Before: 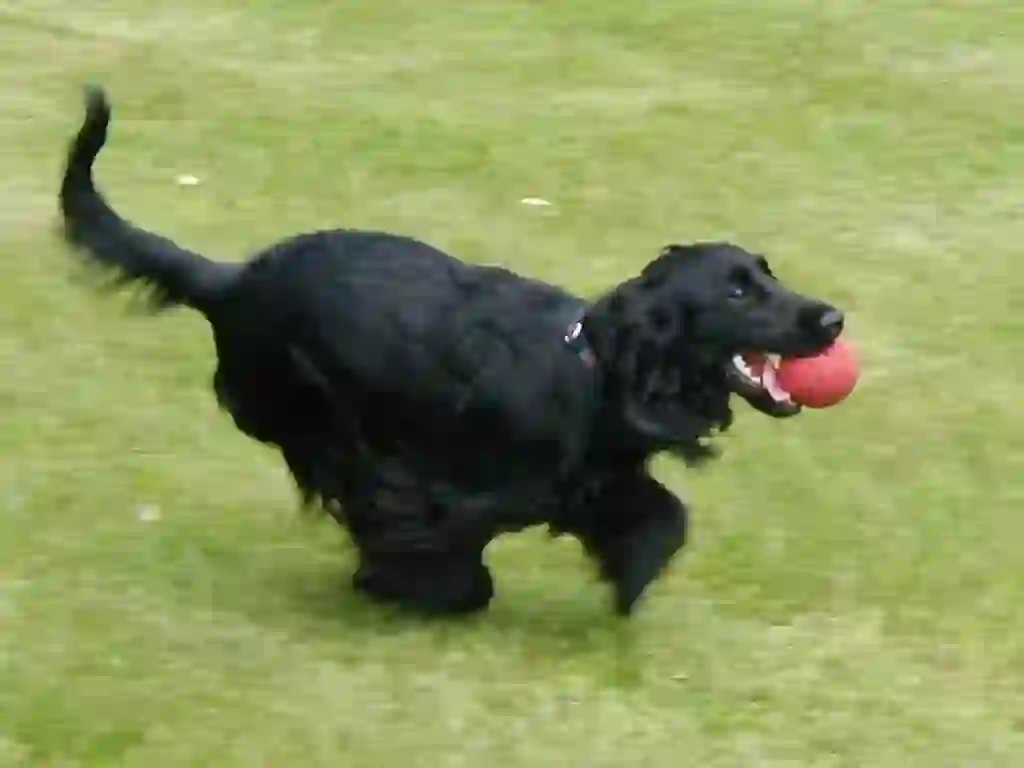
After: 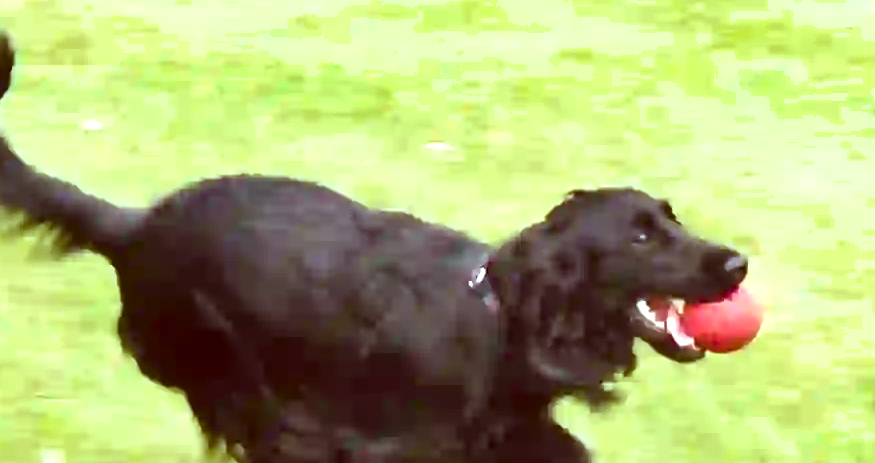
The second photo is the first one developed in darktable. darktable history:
exposure: black level correction 0, exposure 1.105 EV, compensate highlight preservation false
color correction: highlights a* -7.25, highlights b* -0.157, shadows a* 20.16, shadows b* 11.58
crop and rotate: left 9.434%, top 7.221%, right 5.073%, bottom 32.435%
shadows and highlights: shadows 49.12, highlights -42.51, soften with gaussian
